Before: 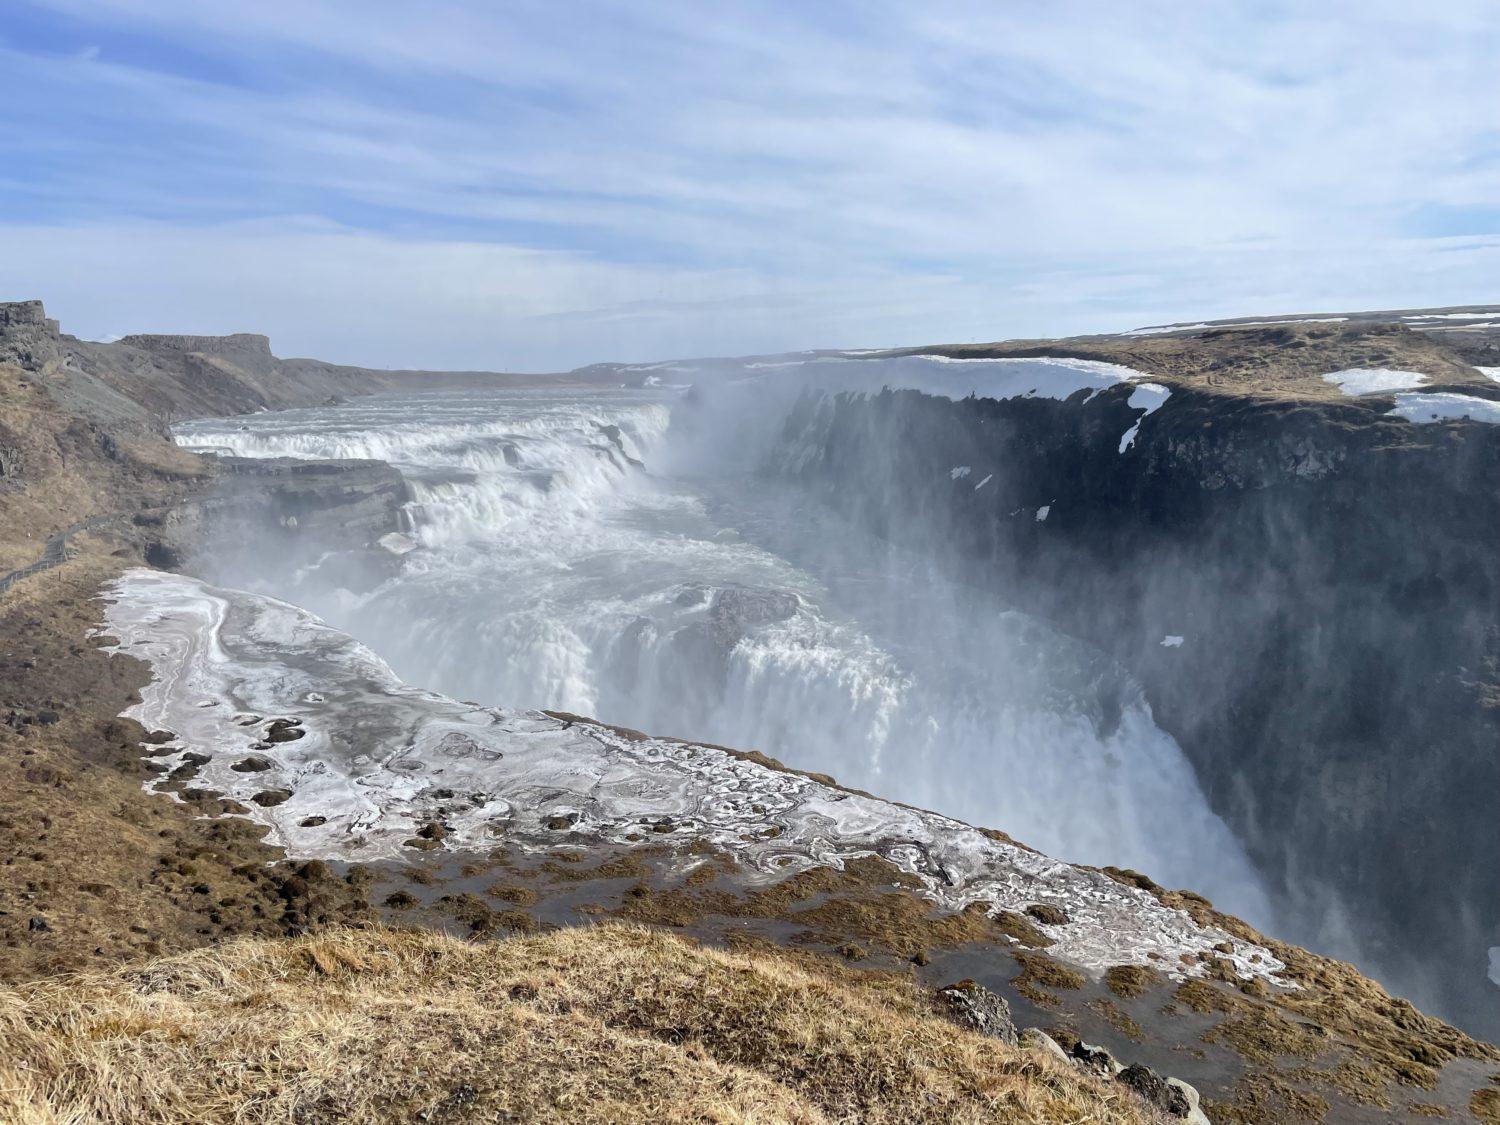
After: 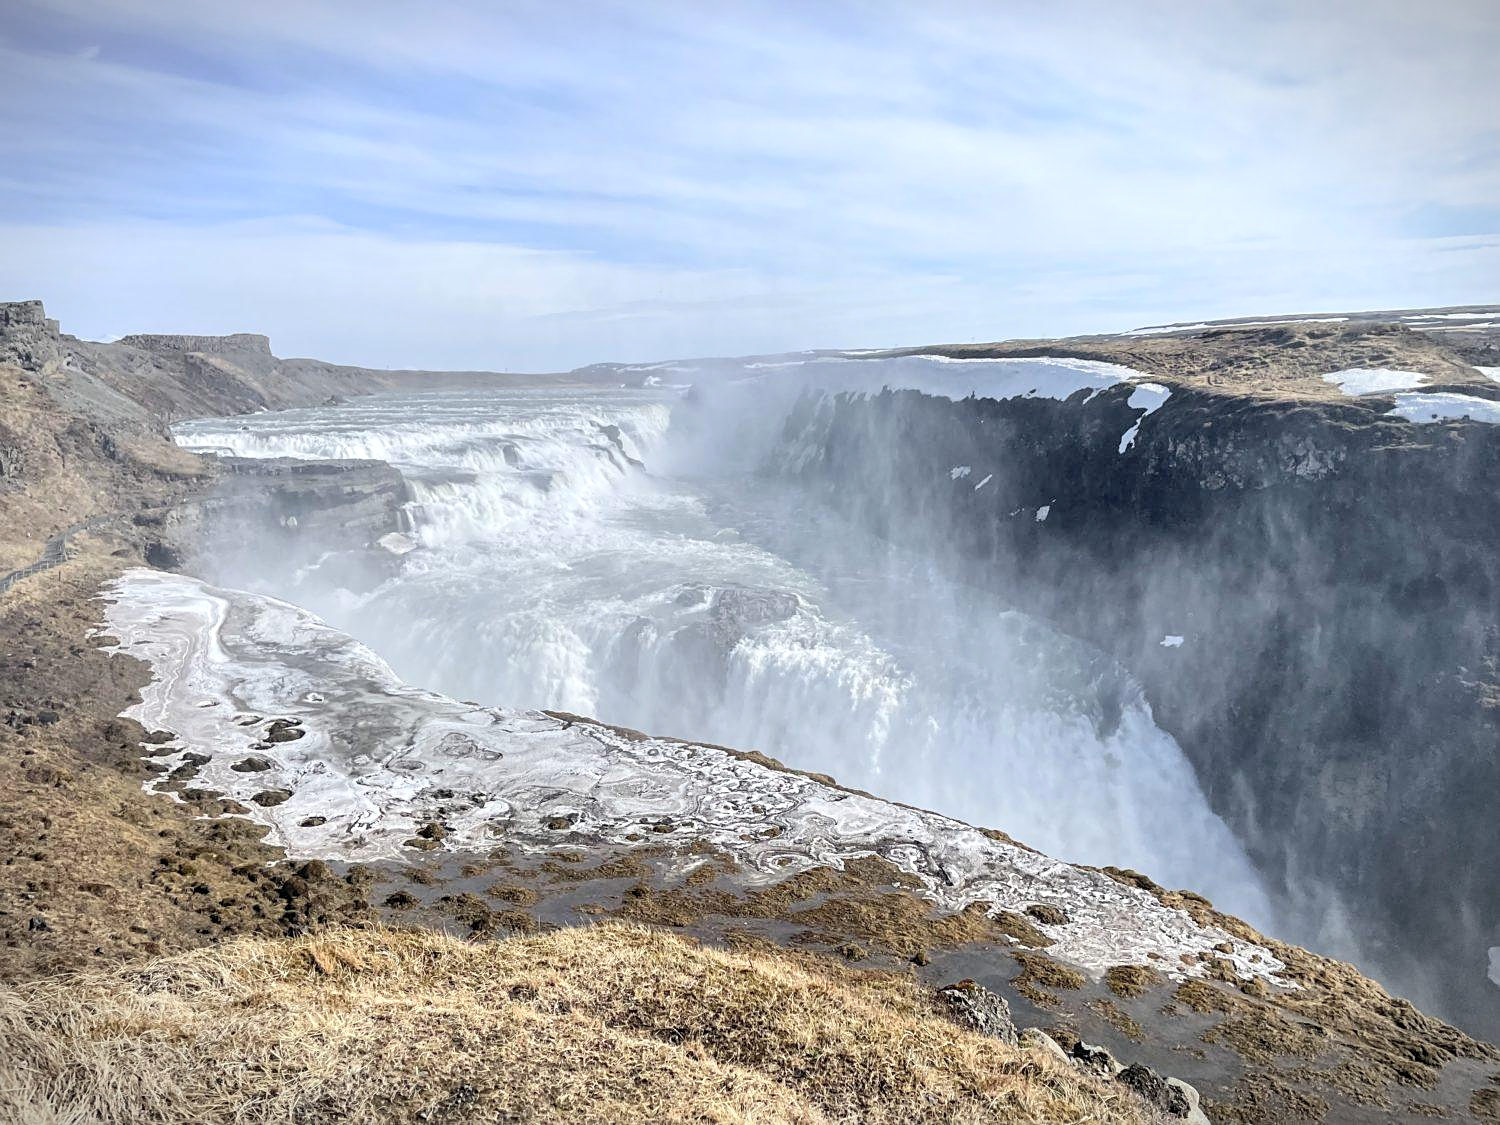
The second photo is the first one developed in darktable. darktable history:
contrast brightness saturation: contrast 0.143, brightness 0.224
vignetting: fall-off start 100.06%, width/height ratio 1.311
local contrast: on, module defaults
sharpen: on, module defaults
